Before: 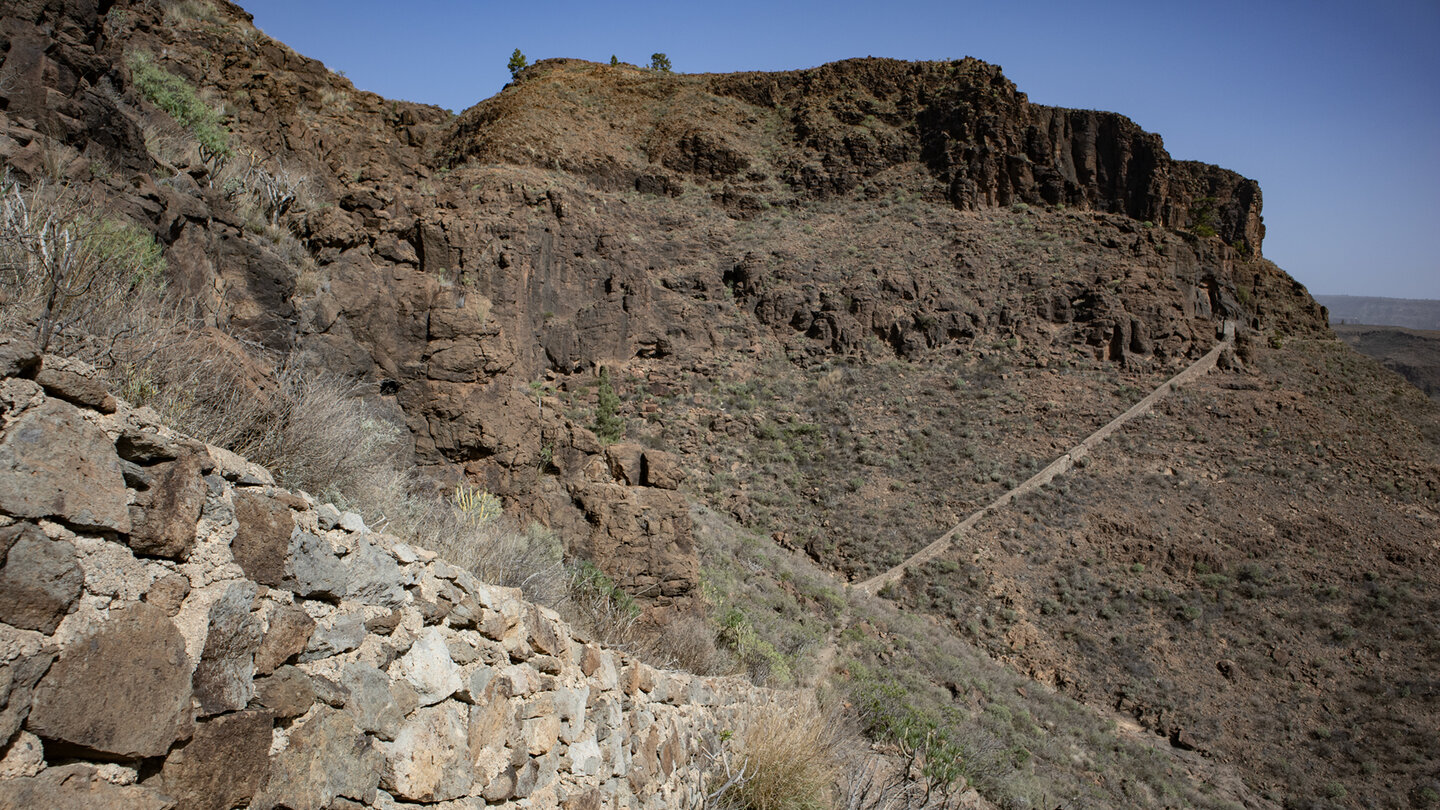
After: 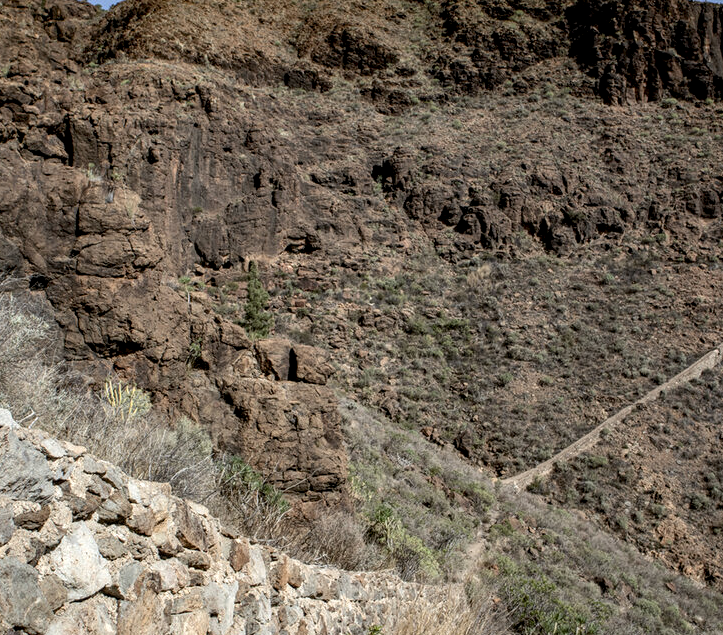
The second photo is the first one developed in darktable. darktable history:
crop and rotate: angle 0.013°, left 24.379%, top 13.031%, right 25.359%, bottom 8.472%
local contrast: highlights 29%, detail 150%
